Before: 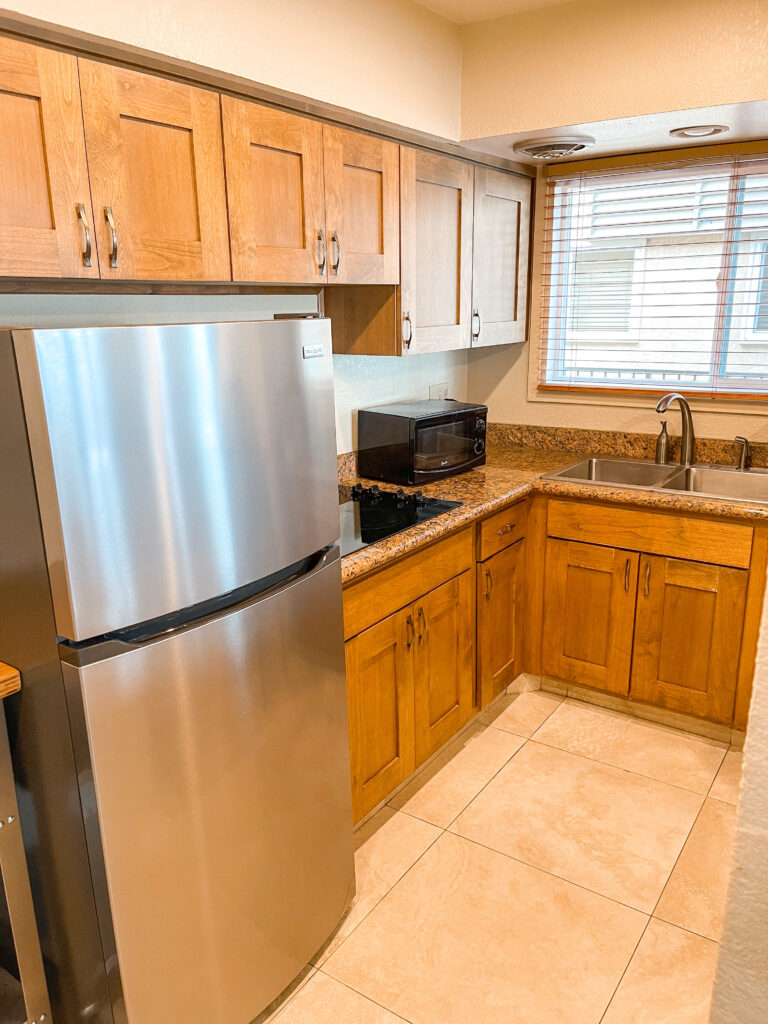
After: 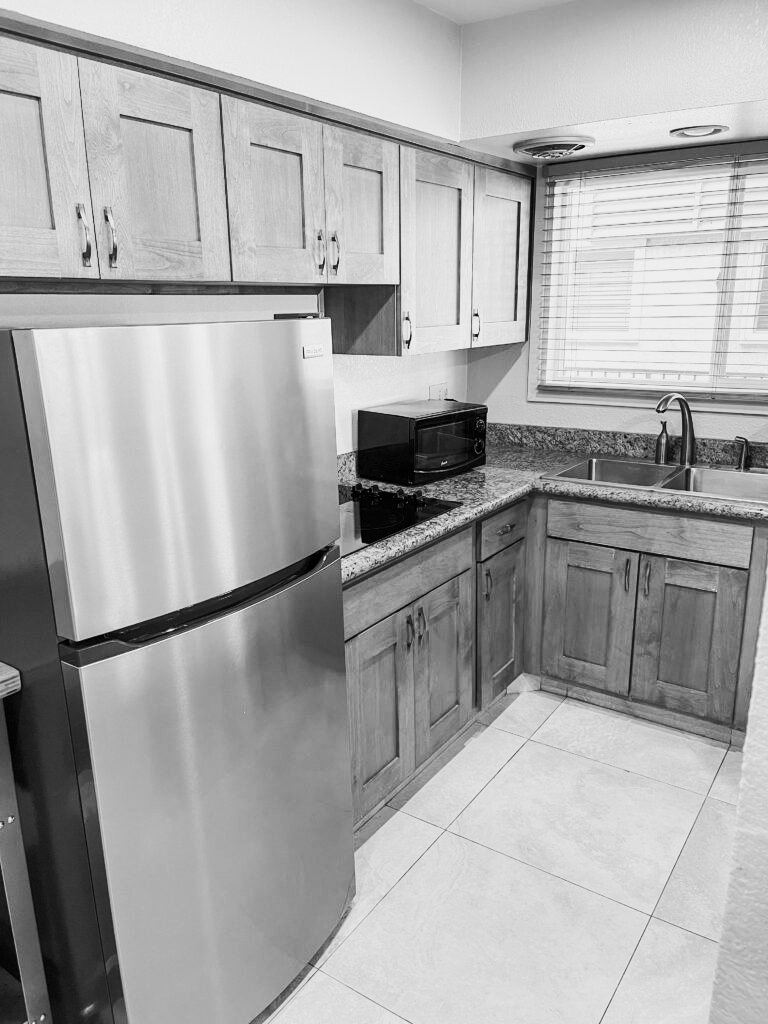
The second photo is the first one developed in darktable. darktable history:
monochrome: a -71.75, b 75.82
contrast brightness saturation: contrast 0.28
